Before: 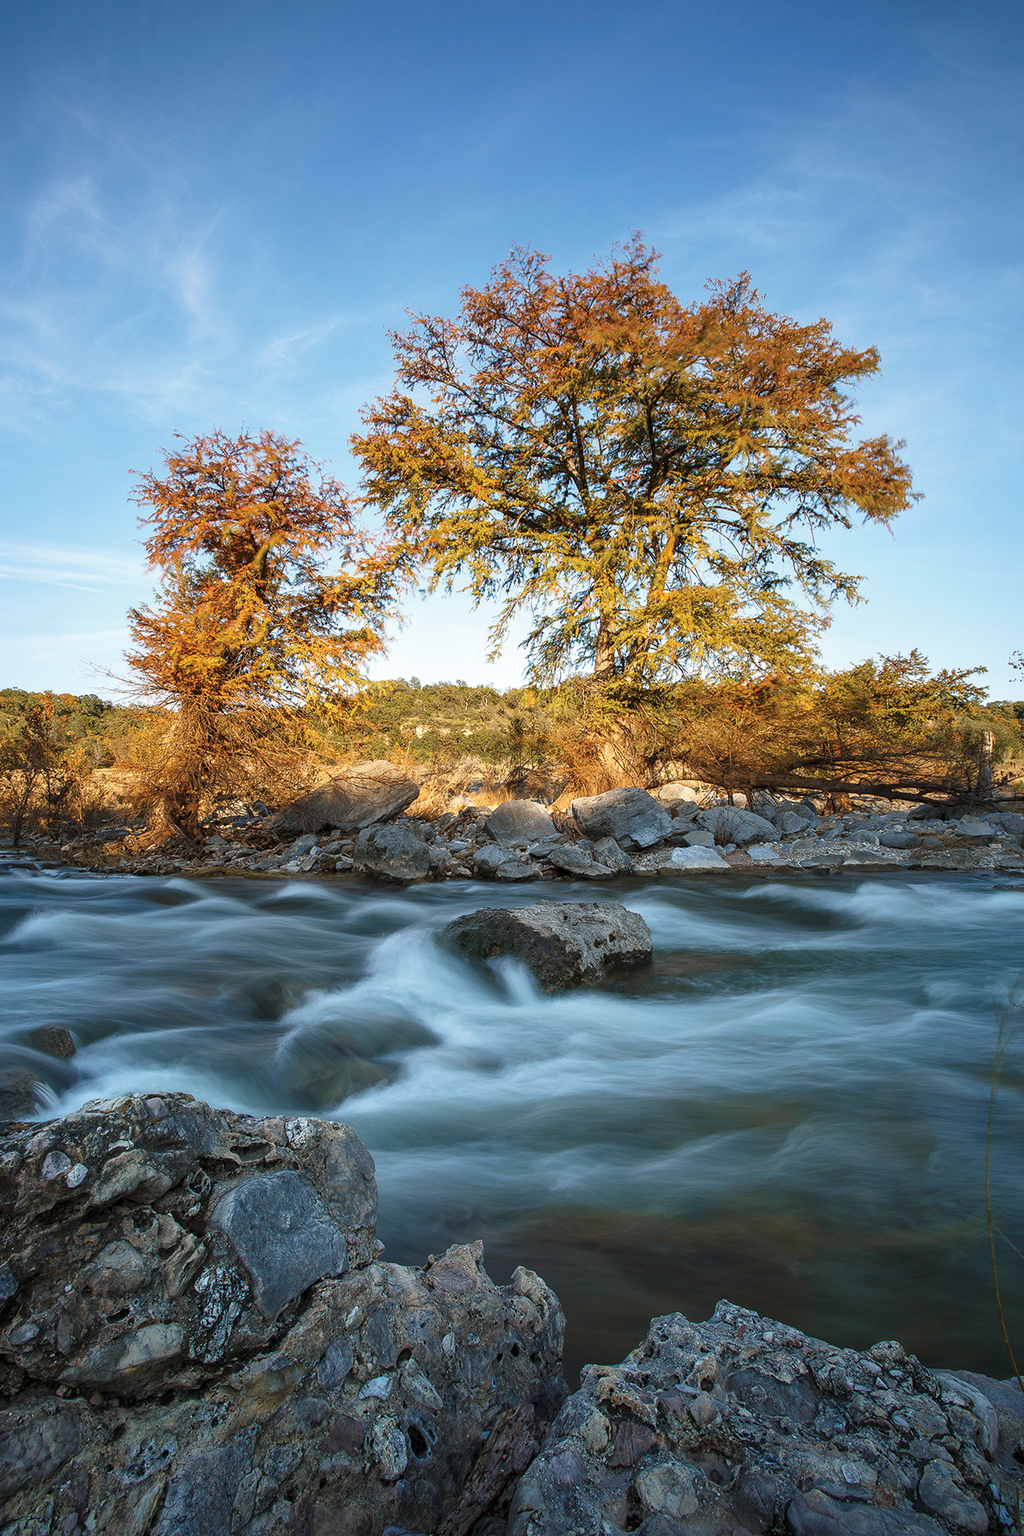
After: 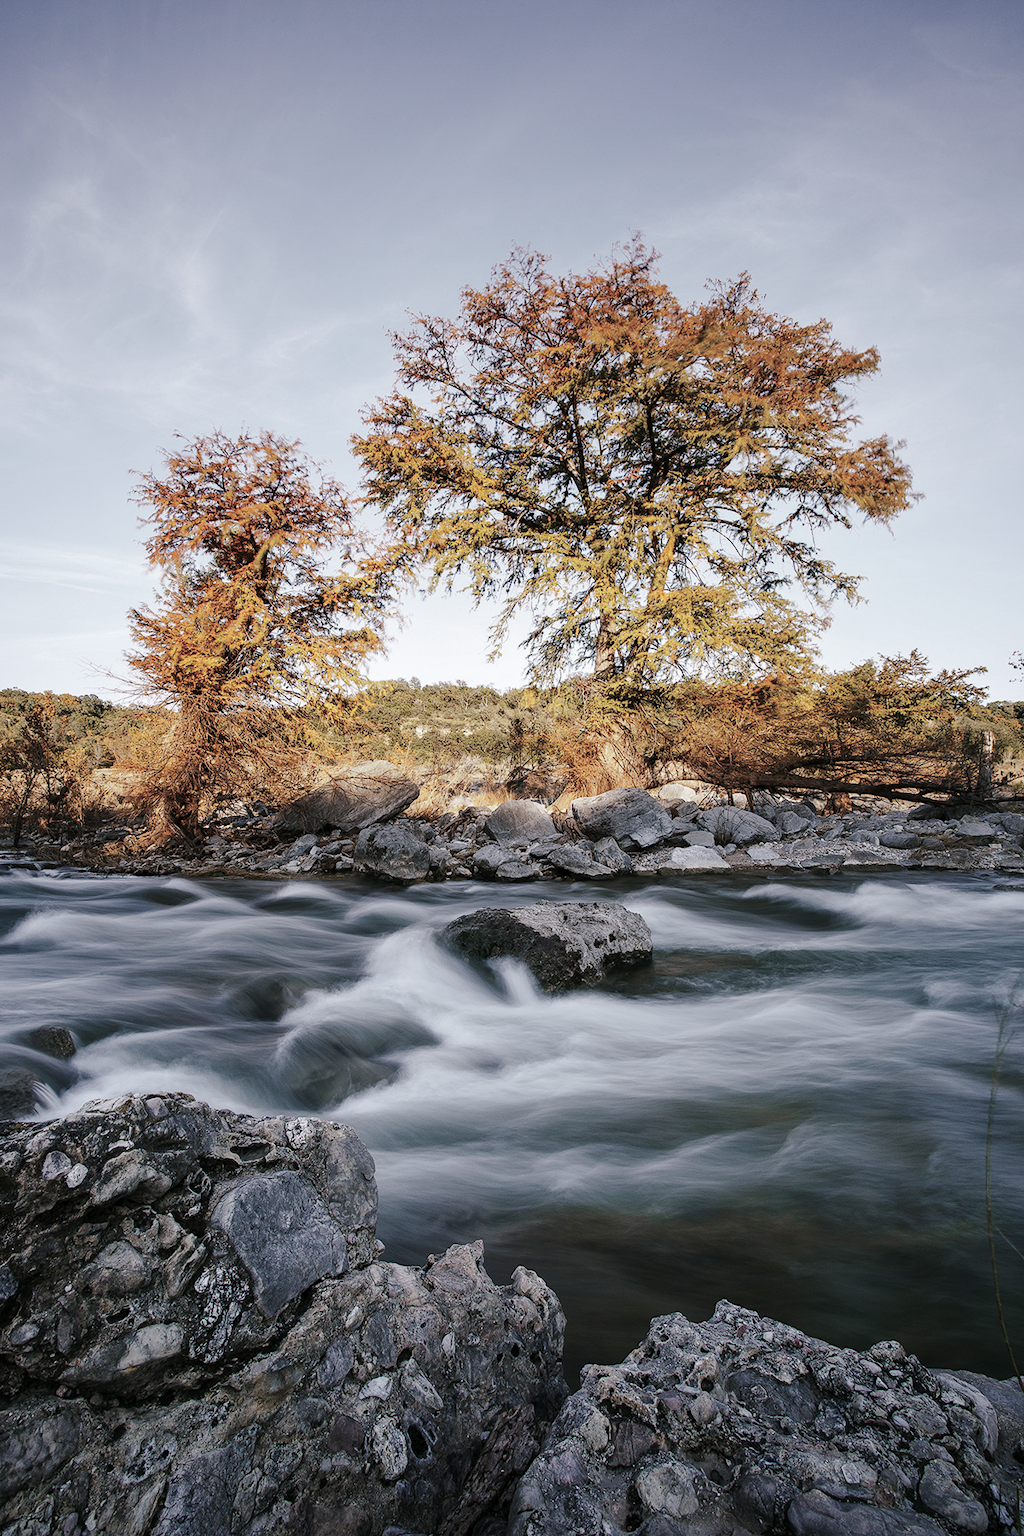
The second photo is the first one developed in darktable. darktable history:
tone curve: curves: ch0 [(0, 0) (0.003, 0.019) (0.011, 0.02) (0.025, 0.019) (0.044, 0.027) (0.069, 0.038) (0.1, 0.056) (0.136, 0.089) (0.177, 0.137) (0.224, 0.187) (0.277, 0.259) (0.335, 0.343) (0.399, 0.437) (0.468, 0.532) (0.543, 0.613) (0.623, 0.685) (0.709, 0.752) (0.801, 0.822) (0.898, 0.9) (1, 1)], preserve colors none
color look up table: target L [91.08, 91.88, 89.4, 82.05, 66.04, 66.33, 65.61, 58.8, 41.2, 35.64, 33.07, 2.278, 200.32, 81.92, 83.44, 76.4, 70.62, 62.81, 55.56, 55.38, 46.23, 46.81, 40.01, 32.8, 31.9, 23.36, 8.859, 86.9, 75.12, 75.08, 67.64, 49.33, 53.16, 59.37, 58.11, 59.43, 39.08, 36.59, 30.73, 31.7, 9.045, 1.137, 96.17, 90.61, 80.49, 65.94, 71.81, 44.95, 34.36], target a [-7.549, -14.63, -9.018, -31.92, -49.32, -19.39, -16.88, -4.209, -27.71, -8.044, -20.08, -6.413, 0, 3.849, 5.723, 5.213, 20.53, 3.63, 24.49, 5.159, 58.45, 45.68, 23.02, 35.43, 11.77, 24.31, 19.12, 5.585, 22.61, 24.93, 9.435, 63.11, 60.98, 26.12, 12.04, 12.14, 36.72, 17.89, 31.95, 2.856, 23.29, 8.387, -3.864, -15.41, -2.455, -18.78, -4.724, -7.893, -1.853], target b [28.43, 74.26, 9.41, 10.91, 43.24, 48.22, 24.43, 0.981, 23.7, 18.84, 10.88, 3.557, 0, 15.3, -0.933, 47.33, 6.252, 10.08, 25.07, 32.7, 18.65, 32.04, 3.384, 25.8, 15.78, 16.03, 10.52, -7.435, -11.69, -17.68, -23.15, -27.02, -41.05, -16.36, -16.64, -29.35, -34.61, -17.91, -3.746, -15.74, -33.88, -18.54, -2.434, -4.347, -6.806, -3.443, -17.99, -8.513, -1.951], num patches 49
